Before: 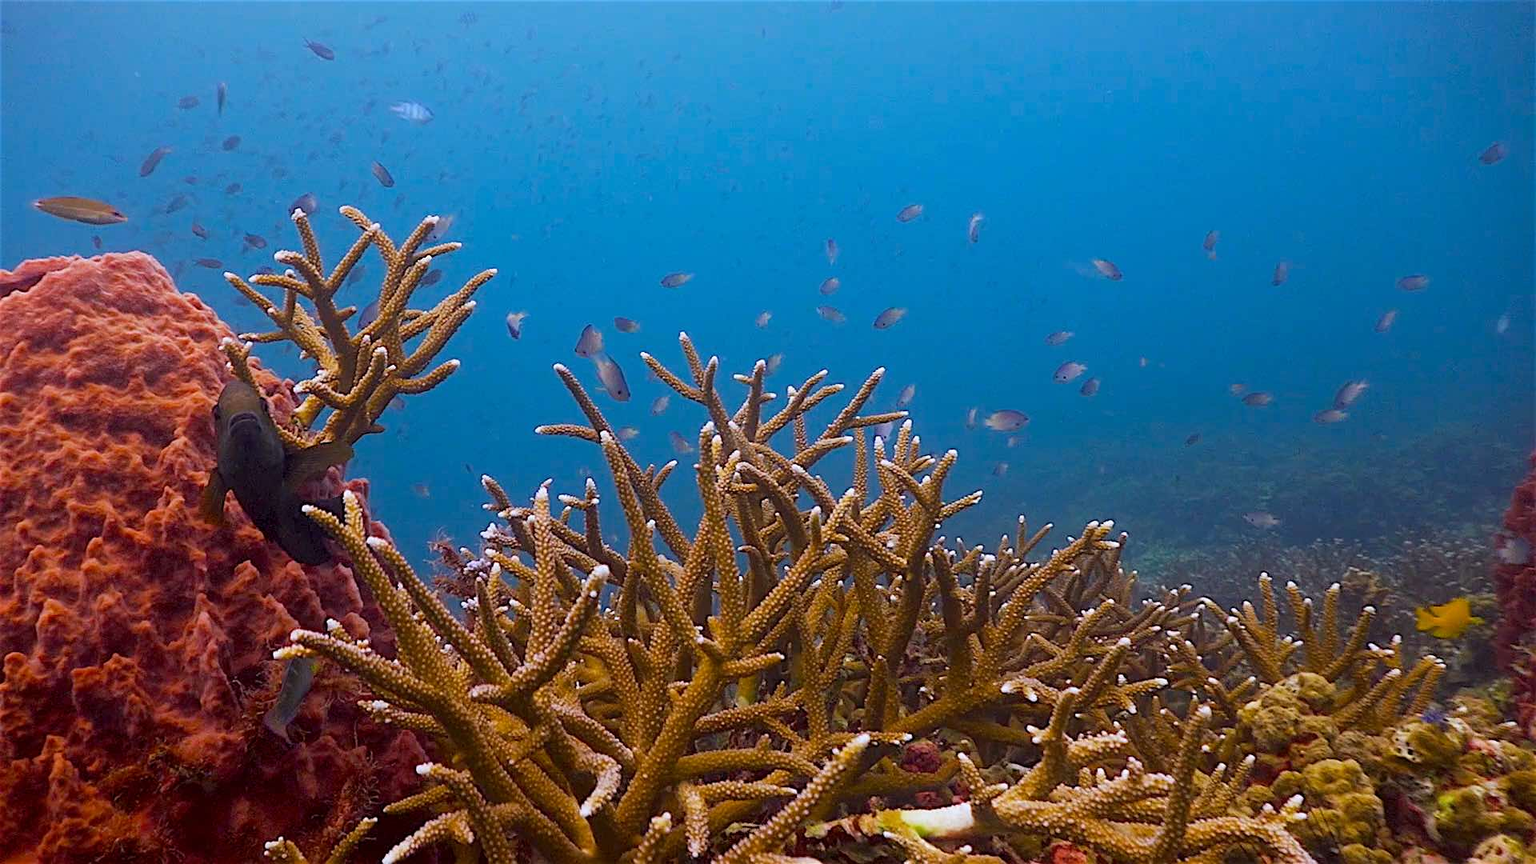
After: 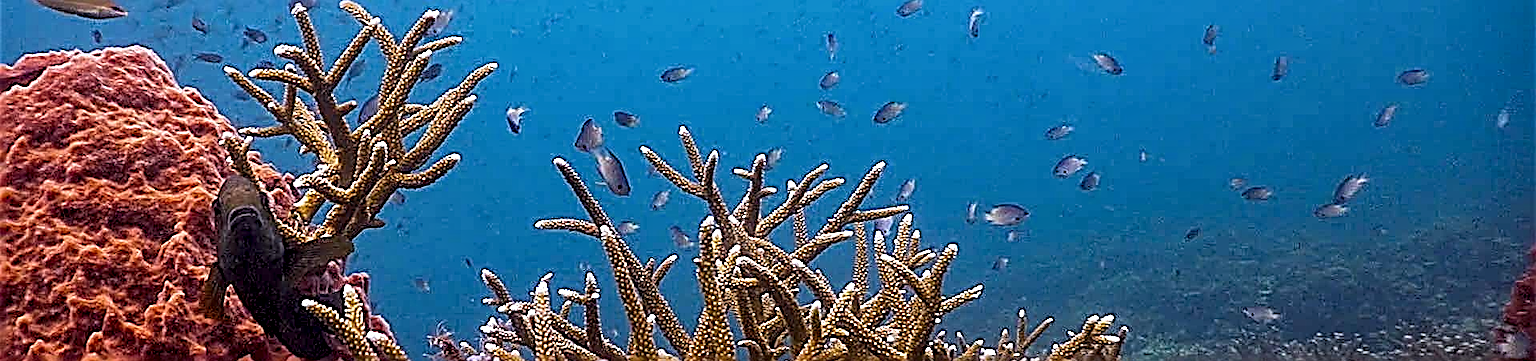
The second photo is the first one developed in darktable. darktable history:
crop and rotate: top 23.84%, bottom 34.294%
sharpen: radius 3.158, amount 1.731
local contrast: highlights 65%, shadows 54%, detail 169%, midtone range 0.514
